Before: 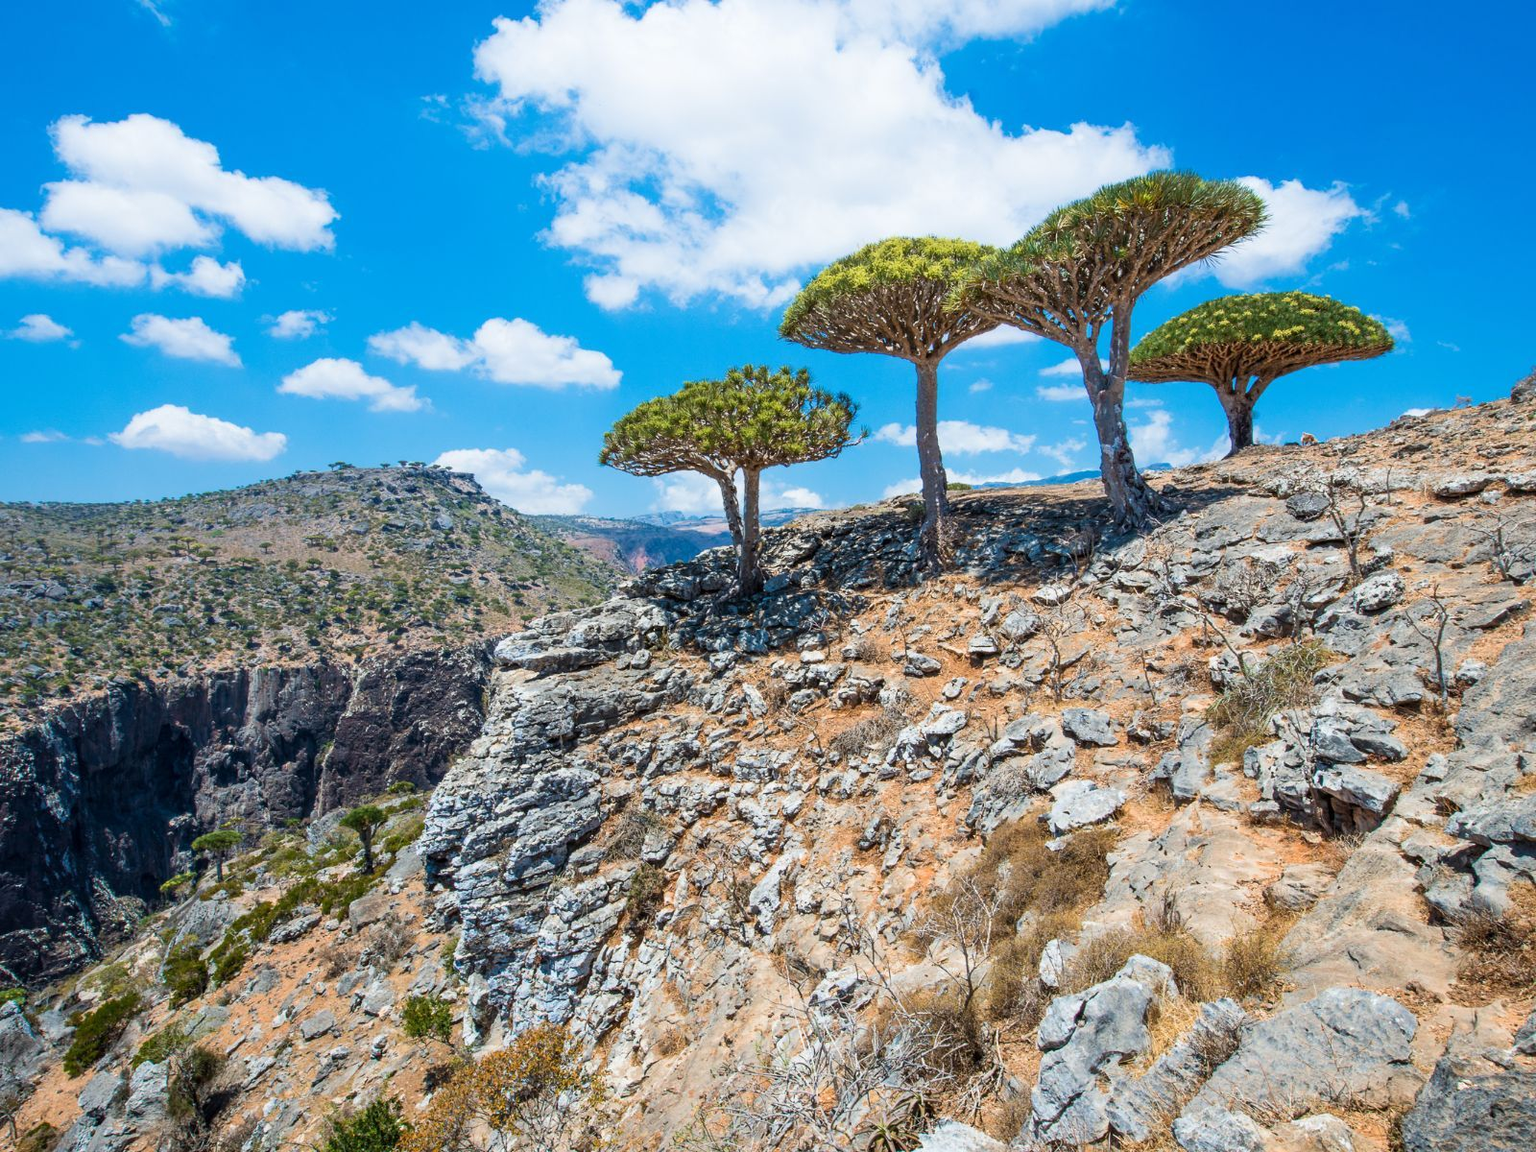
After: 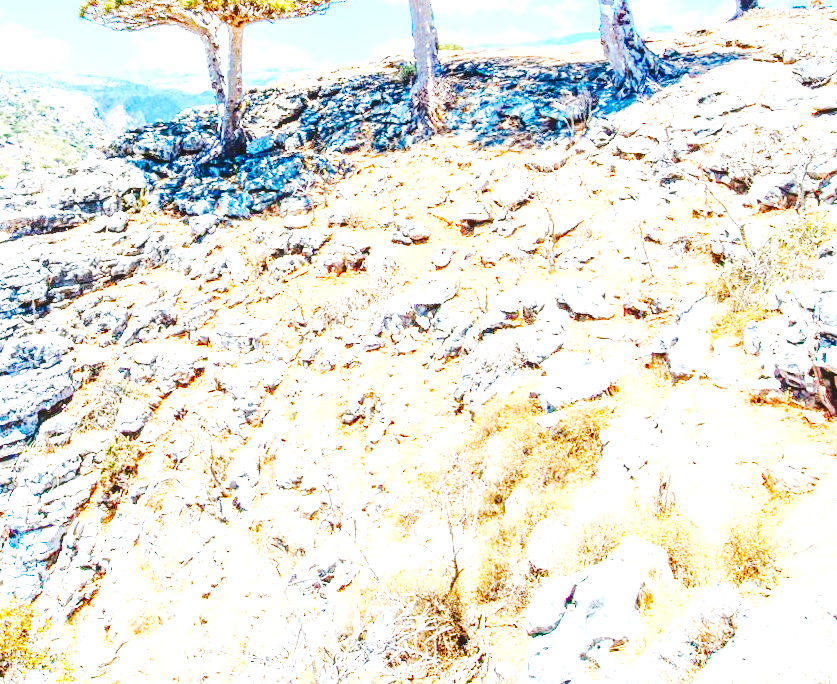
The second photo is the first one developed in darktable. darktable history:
exposure: black level correction 0, exposure 1.975 EV, compensate exposure bias true, compensate highlight preservation false
local contrast: on, module defaults
crop: left 34.479%, top 38.822%, right 13.718%, bottom 5.172%
contrast brightness saturation: contrast 0.16, saturation 0.32
tone curve: curves: ch0 [(0, 0) (0.003, 0.024) (0.011, 0.032) (0.025, 0.041) (0.044, 0.054) (0.069, 0.069) (0.1, 0.09) (0.136, 0.116) (0.177, 0.162) (0.224, 0.213) (0.277, 0.278) (0.335, 0.359) (0.399, 0.447) (0.468, 0.543) (0.543, 0.621) (0.623, 0.717) (0.709, 0.807) (0.801, 0.876) (0.898, 0.934) (1, 1)], preserve colors none
shadows and highlights: shadows 62.66, white point adjustment 0.37, highlights -34.44, compress 83.82%
rotate and perspective: rotation 0.8°, automatic cropping off
base curve: curves: ch0 [(0, 0) (0.032, 0.025) (0.121, 0.166) (0.206, 0.329) (0.605, 0.79) (1, 1)], preserve colors none
